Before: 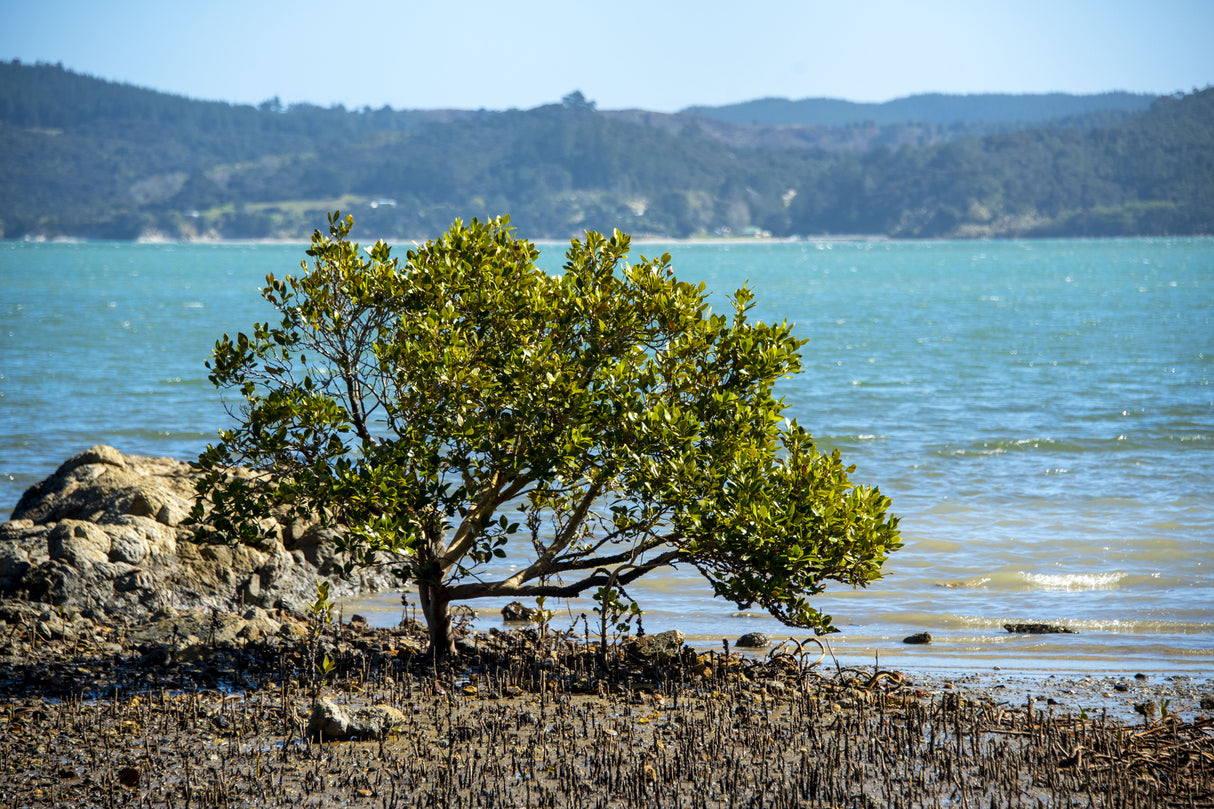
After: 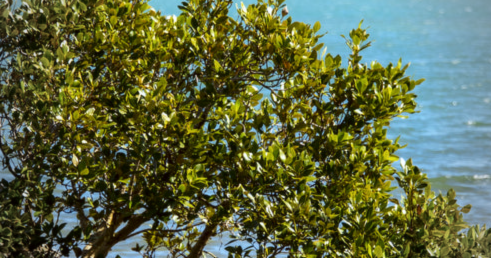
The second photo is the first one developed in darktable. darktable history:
lowpass: radius 0.5, unbound 0
white balance: red 1.009, blue 1.027
crop: left 31.751%, top 32.172%, right 27.8%, bottom 35.83%
color correction: highlights a* -2.73, highlights b* -2.09, shadows a* 2.41, shadows b* 2.73
vignetting: fall-off start 71.74%
